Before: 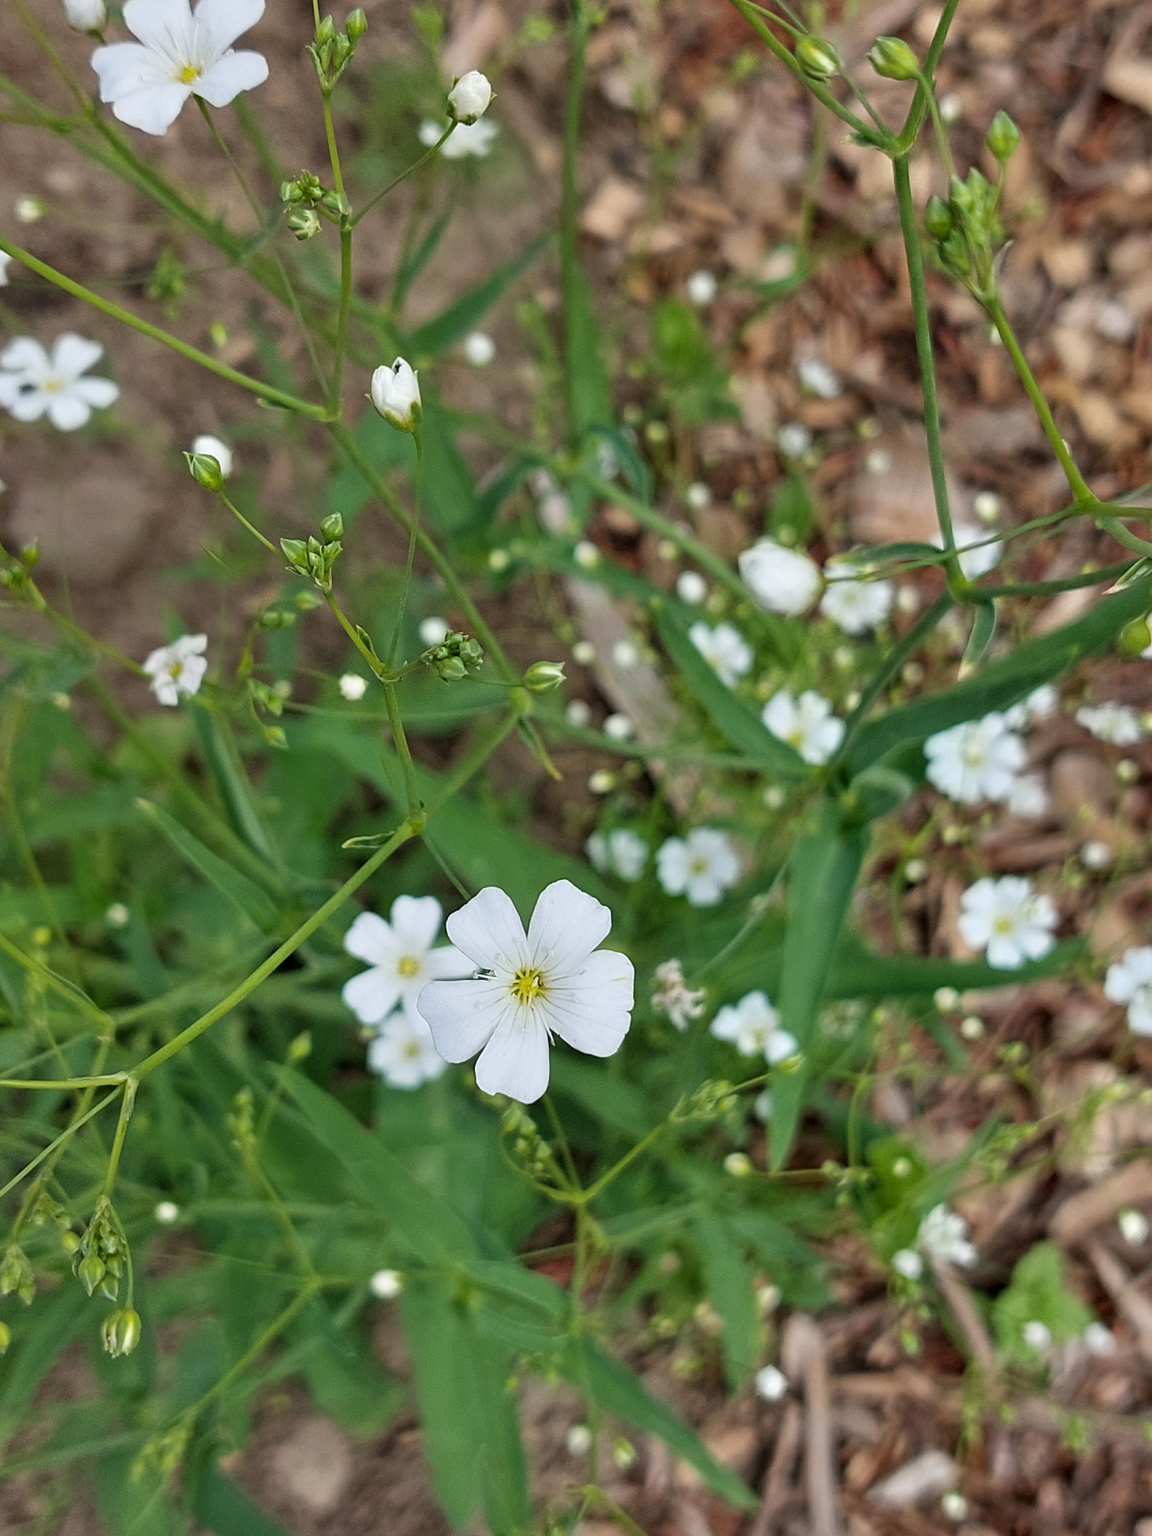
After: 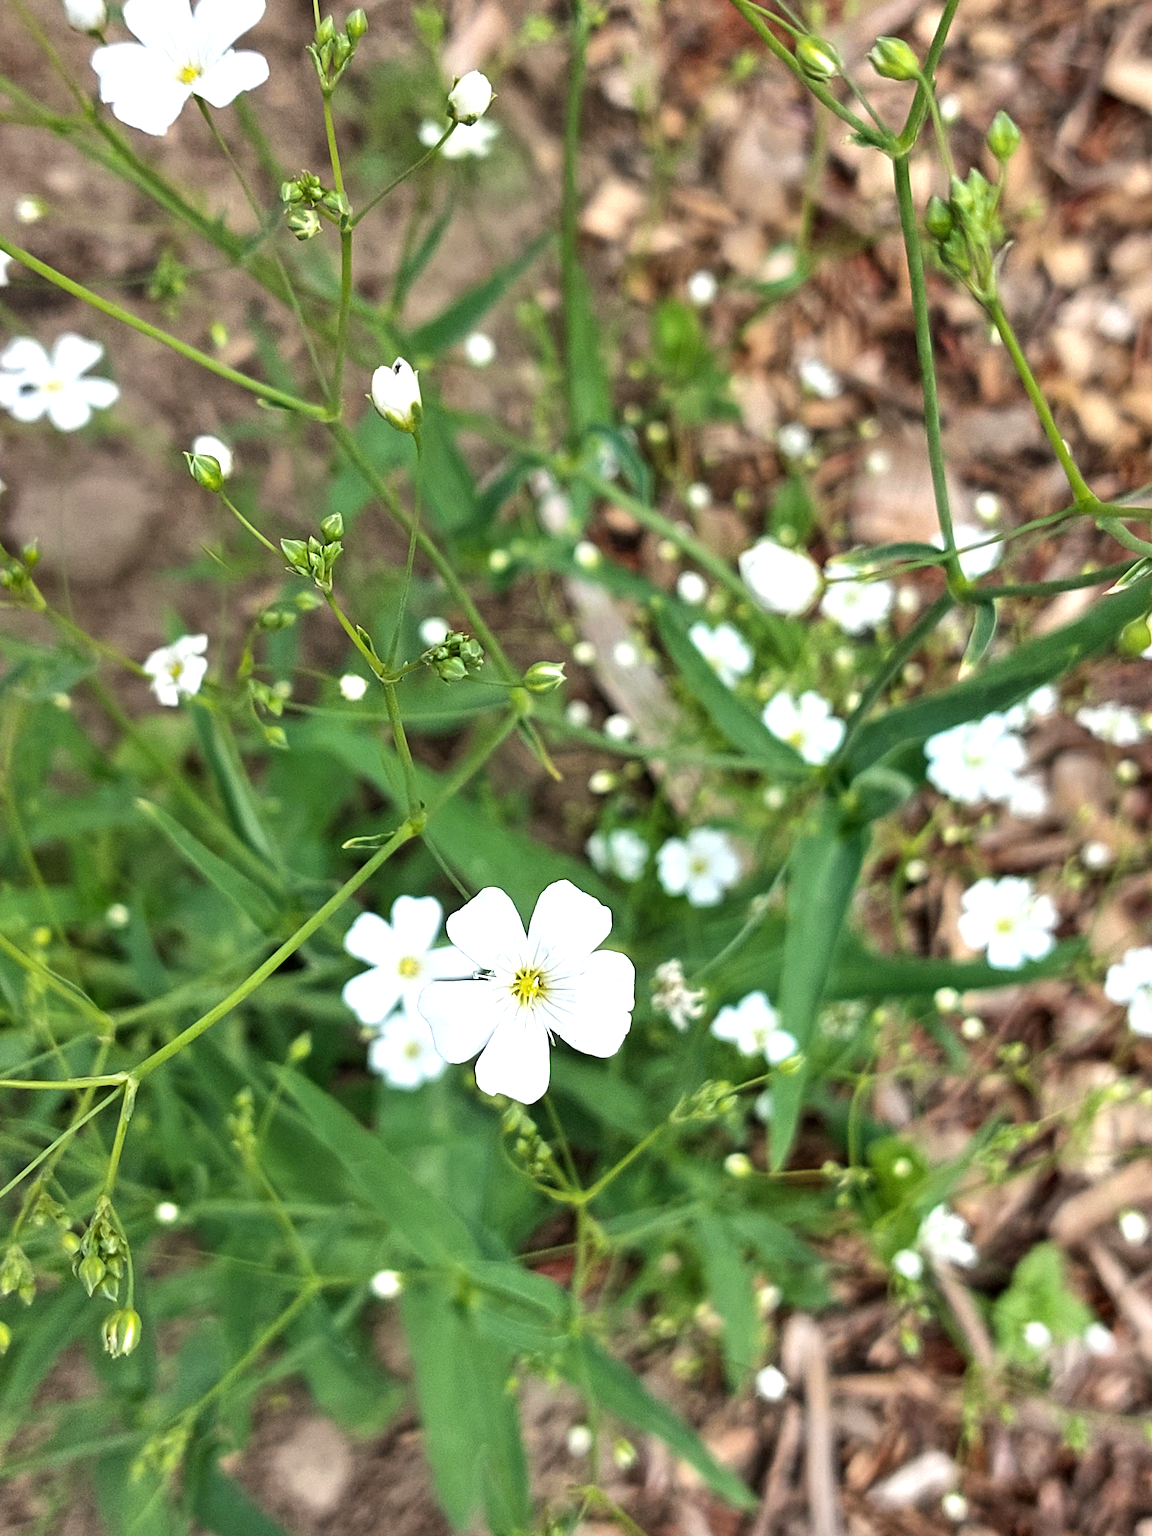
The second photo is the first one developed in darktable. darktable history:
tone equalizer: -8 EV -0.434 EV, -7 EV -0.423 EV, -6 EV -0.312 EV, -5 EV -0.224 EV, -3 EV 0.223 EV, -2 EV 0.332 EV, -1 EV 0.394 EV, +0 EV 0.447 EV, edges refinement/feathering 500, mask exposure compensation -1.57 EV, preserve details no
exposure: exposure 0.493 EV, compensate highlight preservation false
